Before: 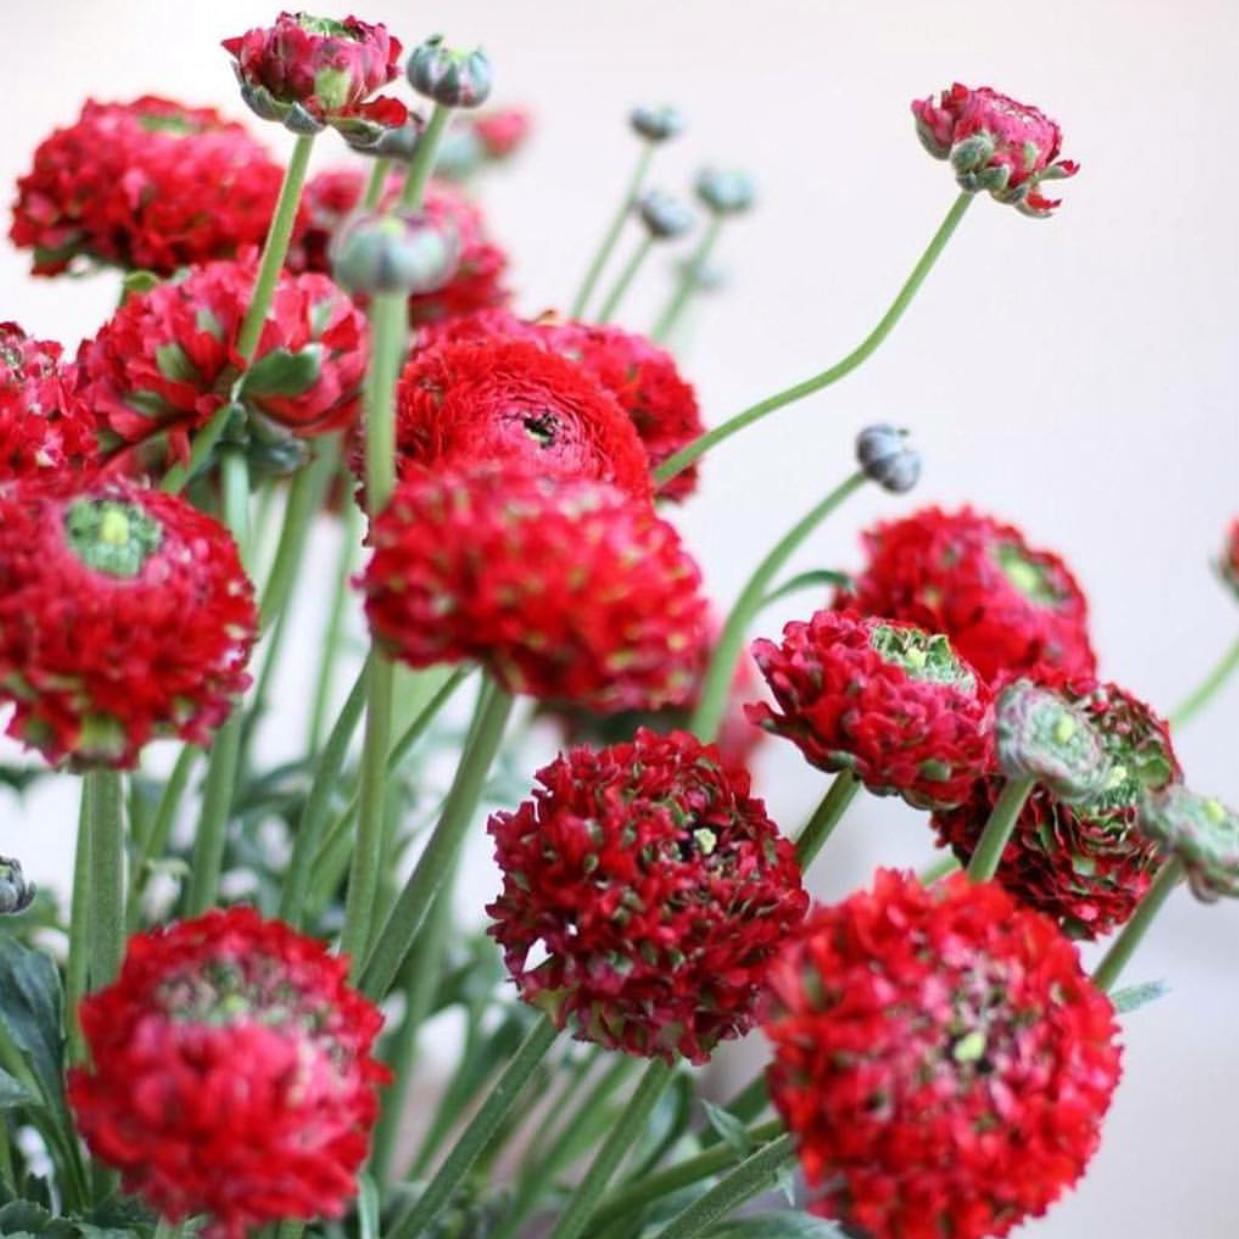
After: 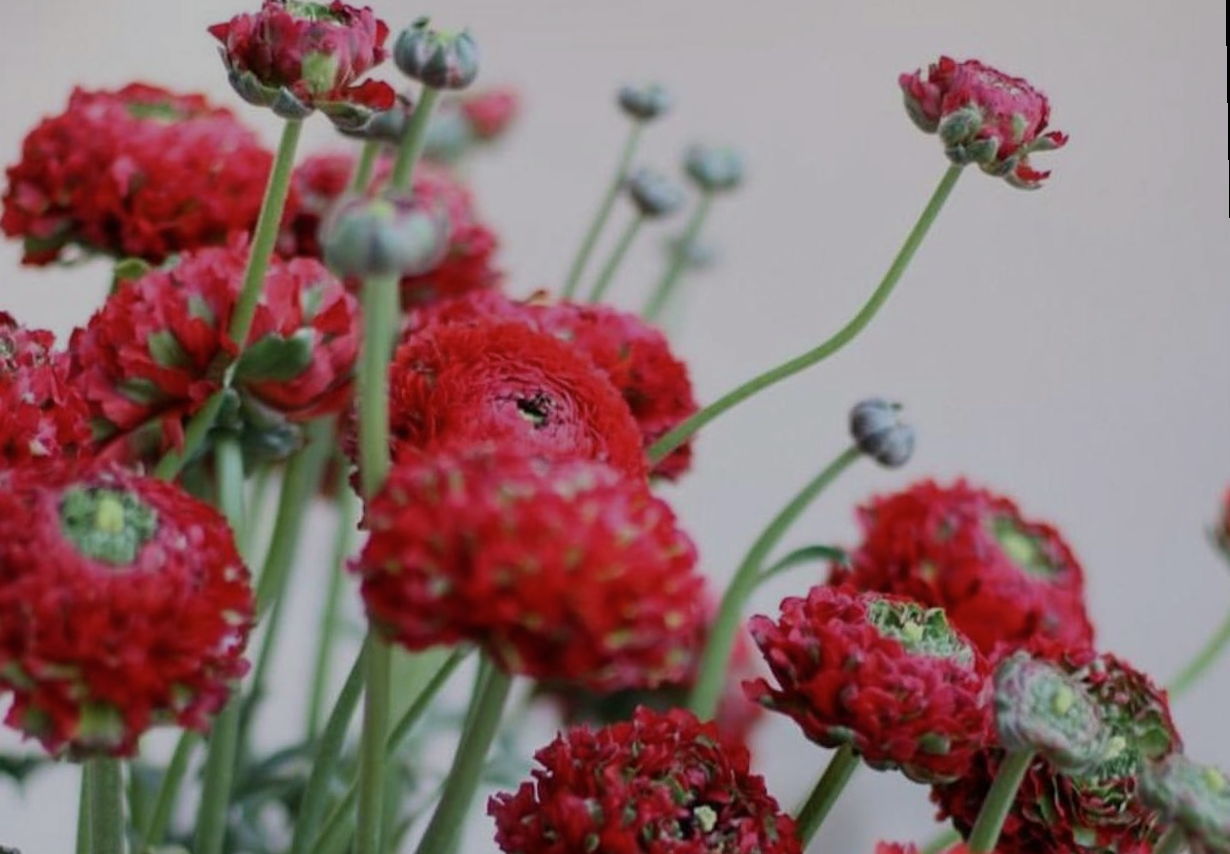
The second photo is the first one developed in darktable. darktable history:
rotate and perspective: rotation -1°, crop left 0.011, crop right 0.989, crop top 0.025, crop bottom 0.975
crop: bottom 28.576%
contrast brightness saturation: saturation -0.05
exposure: exposure -1 EV, compensate highlight preservation false
